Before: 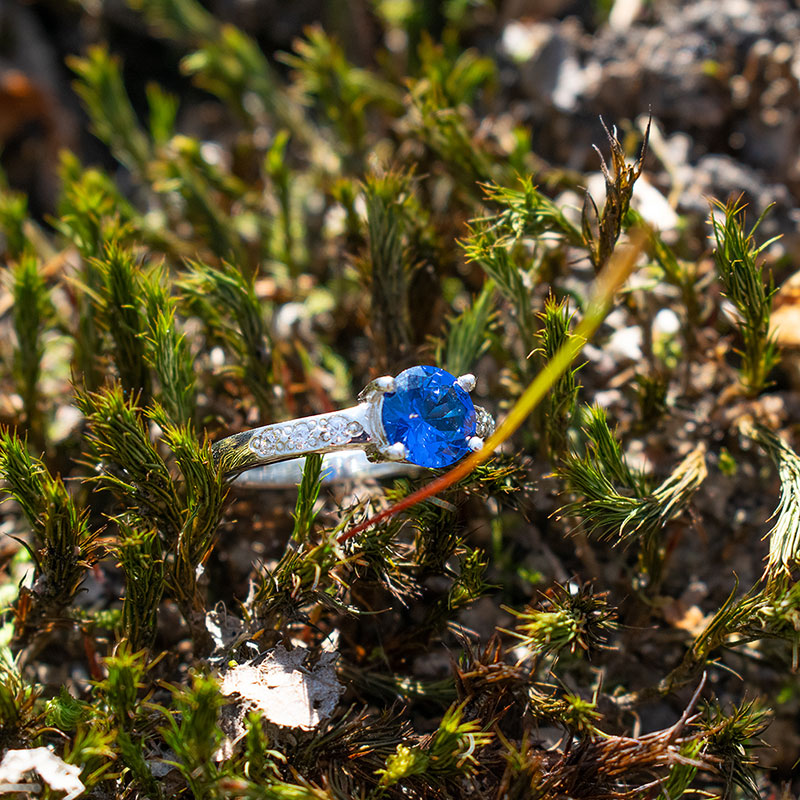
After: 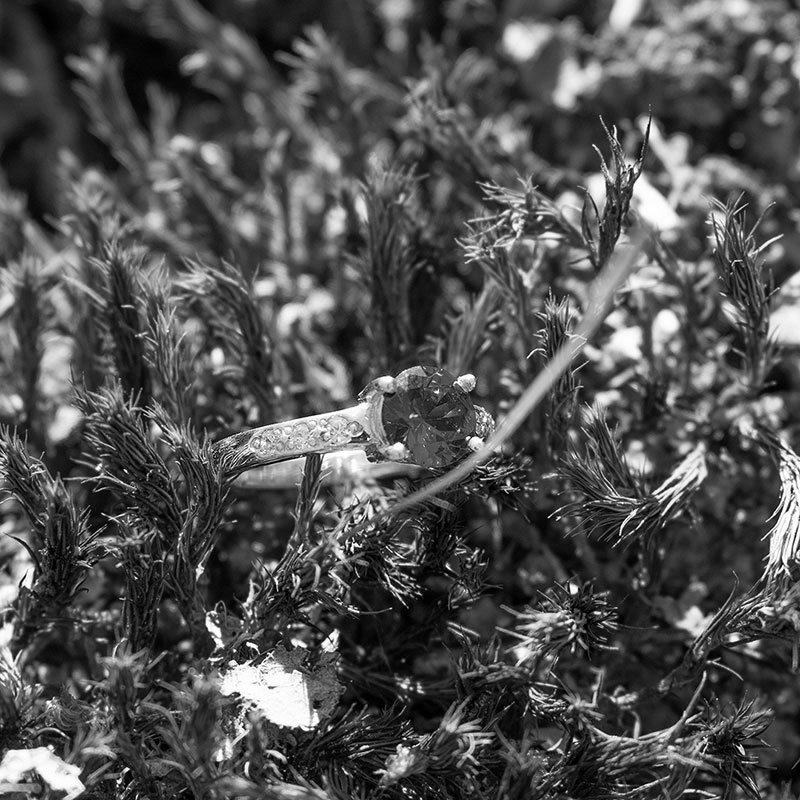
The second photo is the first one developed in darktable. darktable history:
color calibration: output gray [0.714, 0.278, 0, 0], illuminant same as pipeline (D50), adaptation none (bypass)
